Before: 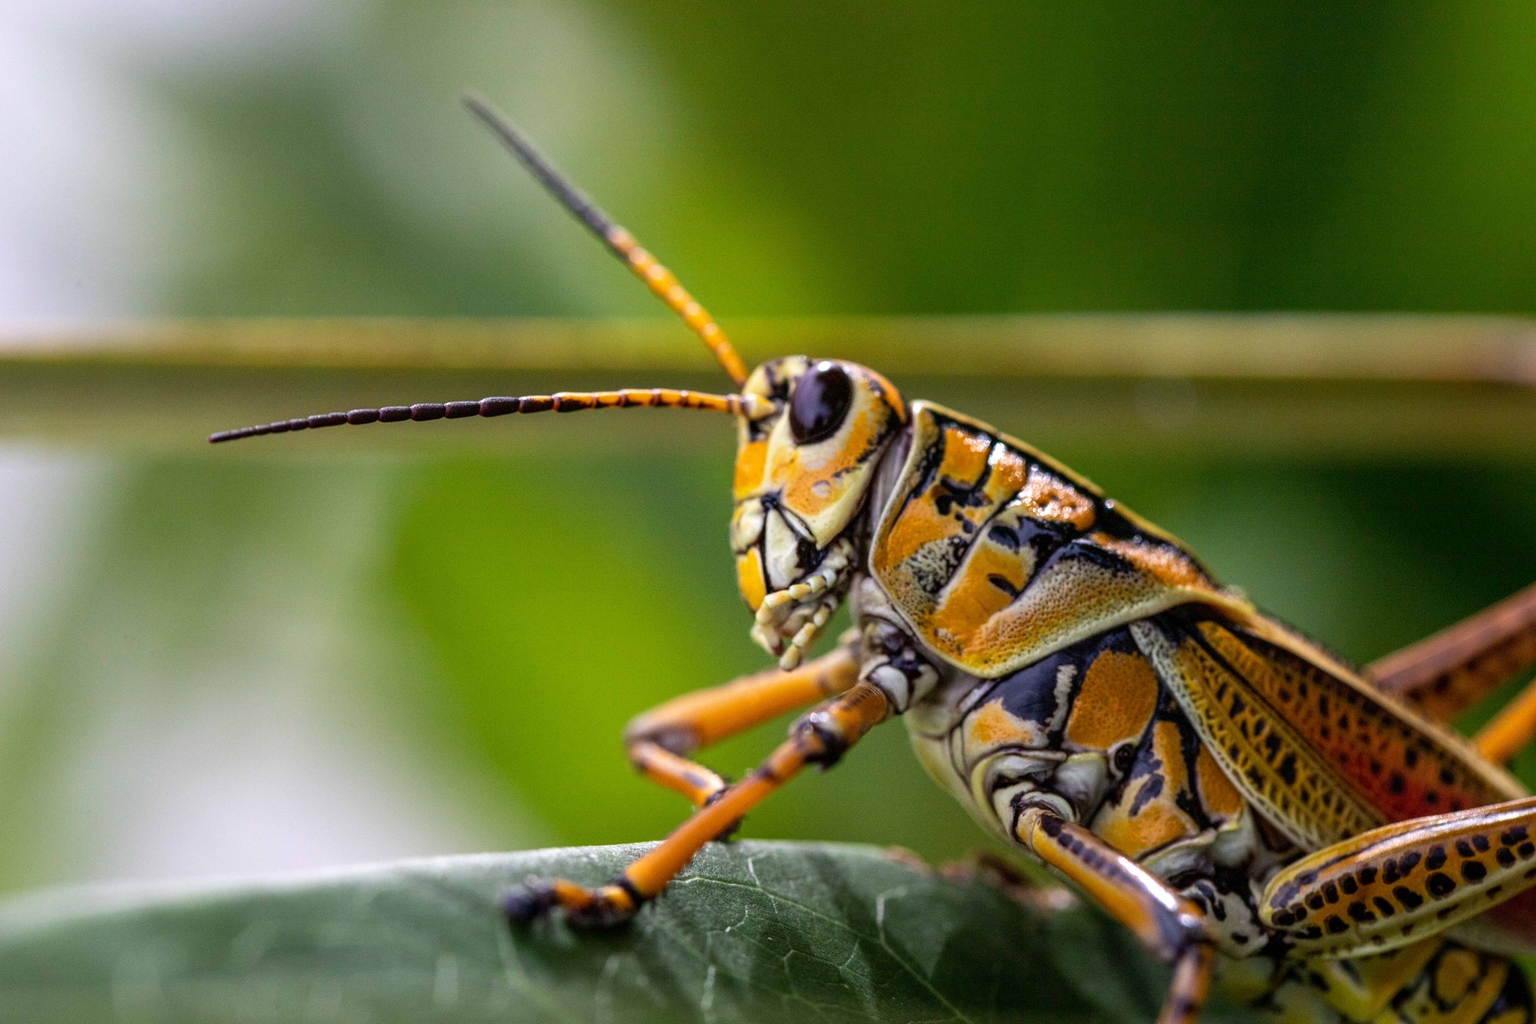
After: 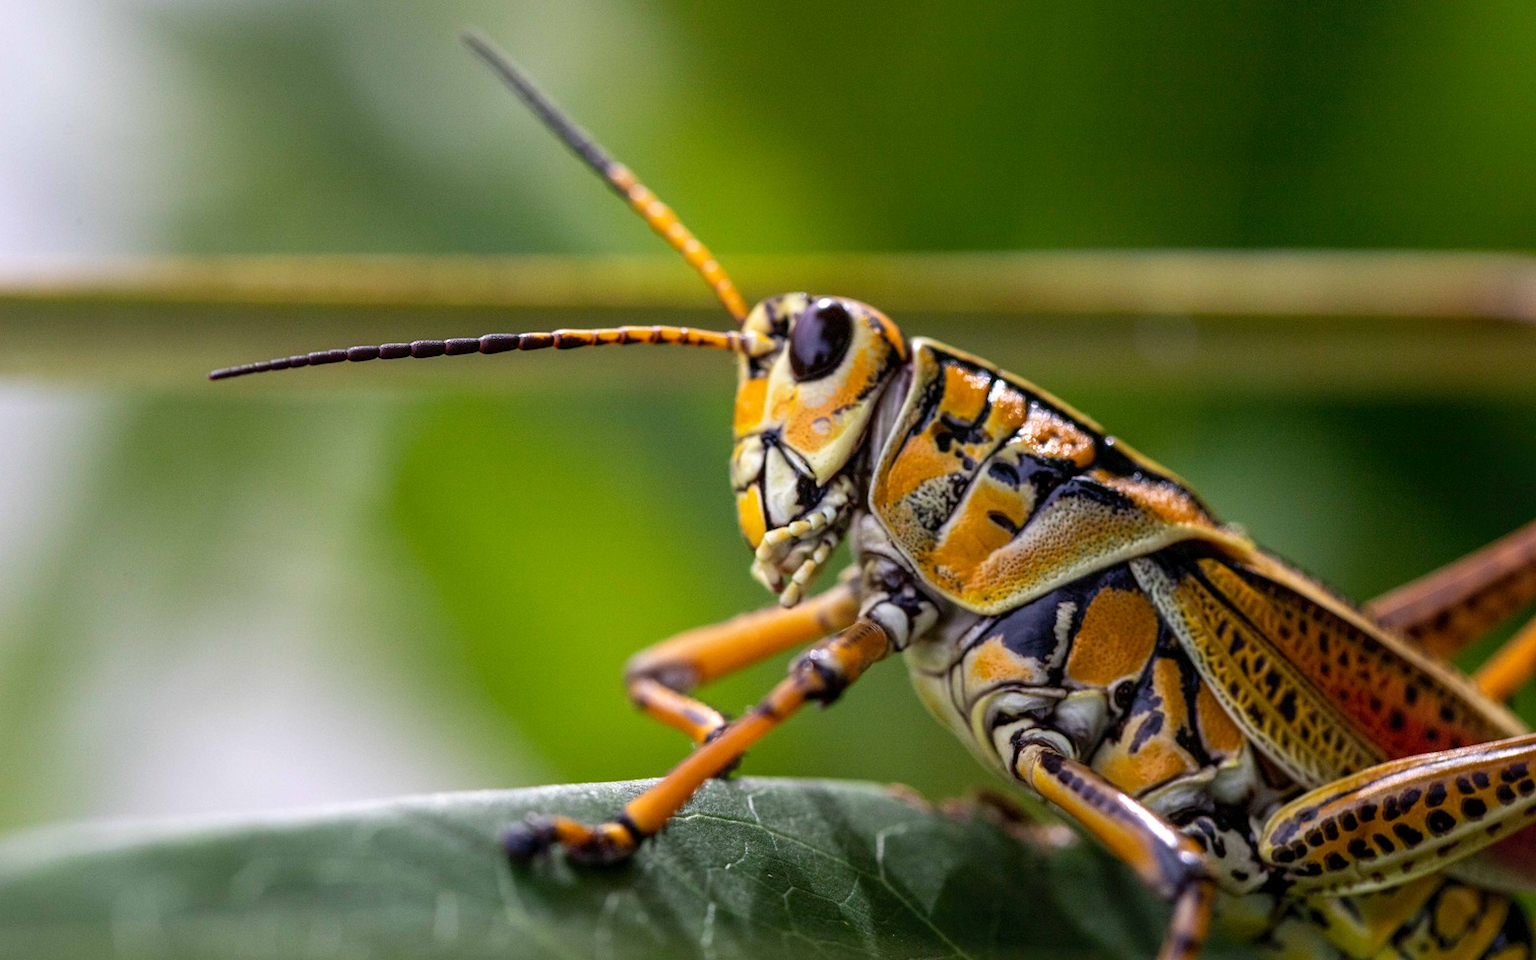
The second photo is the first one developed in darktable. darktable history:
crop and rotate: top 6.25%
exposure: black level correction 0.001, compensate highlight preservation false
shadows and highlights: shadows 62.66, white point adjustment 0.37, highlights -34.44, compress 83.82%
